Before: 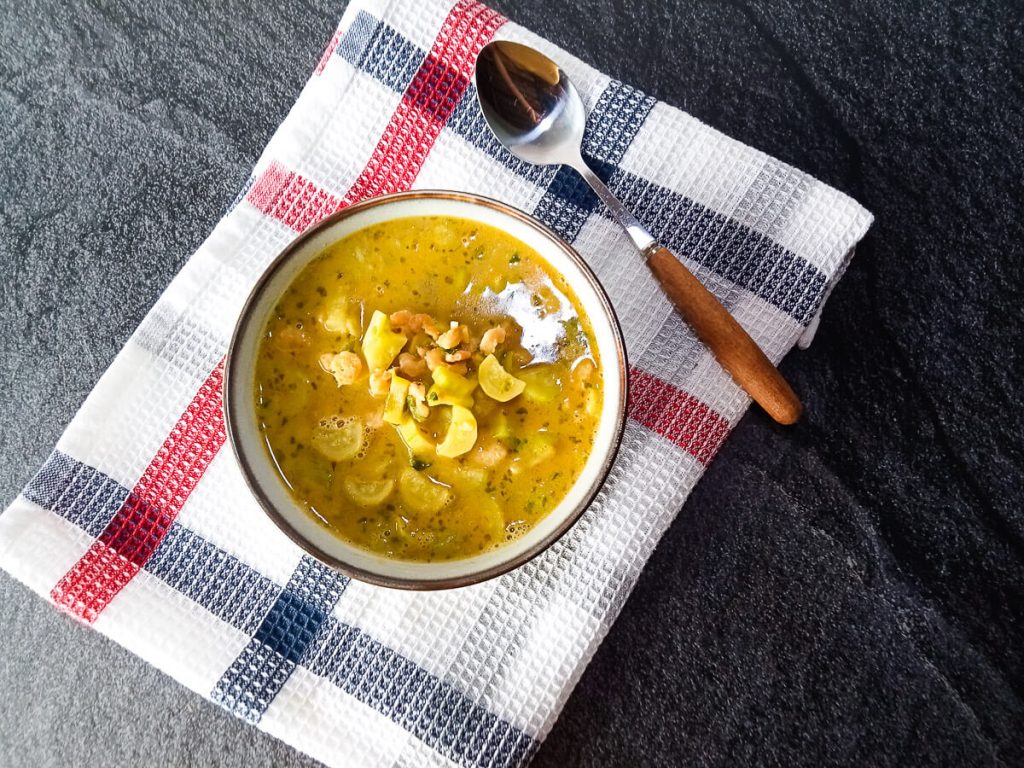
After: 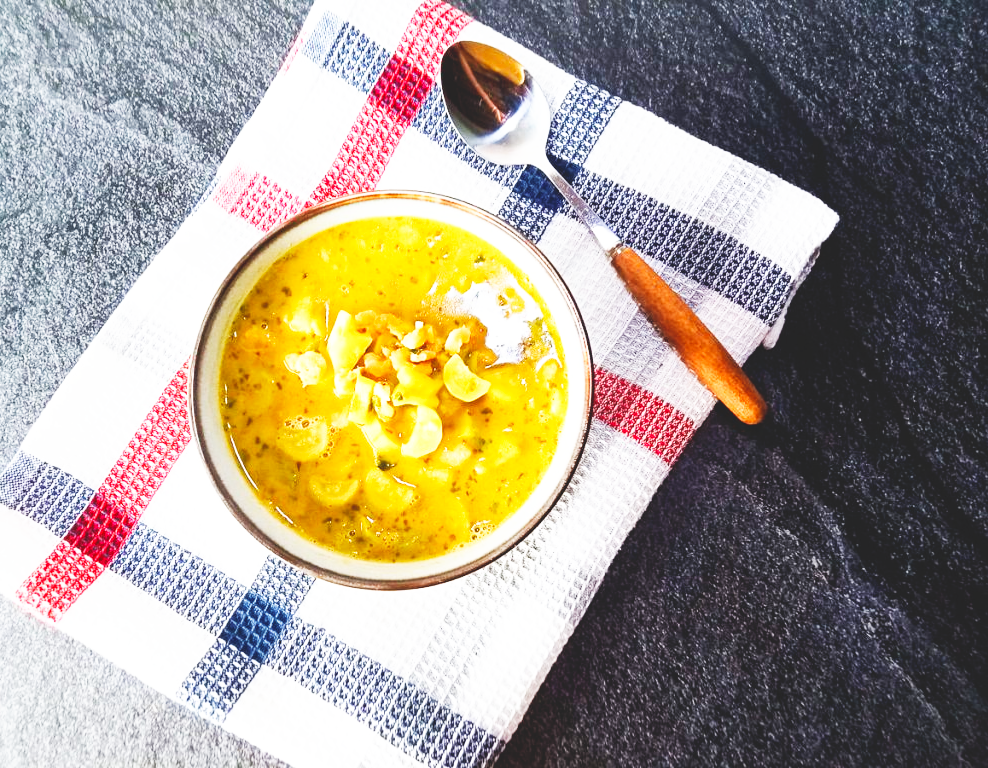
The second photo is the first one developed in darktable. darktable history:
crop and rotate: left 3.484%
tone curve: curves: ch0 [(0, 0.137) (1, 1)], color space Lab, independent channels, preserve colors none
base curve: curves: ch0 [(0, 0) (0.007, 0.004) (0.027, 0.03) (0.046, 0.07) (0.207, 0.54) (0.442, 0.872) (0.673, 0.972) (1, 1)], preserve colors none
